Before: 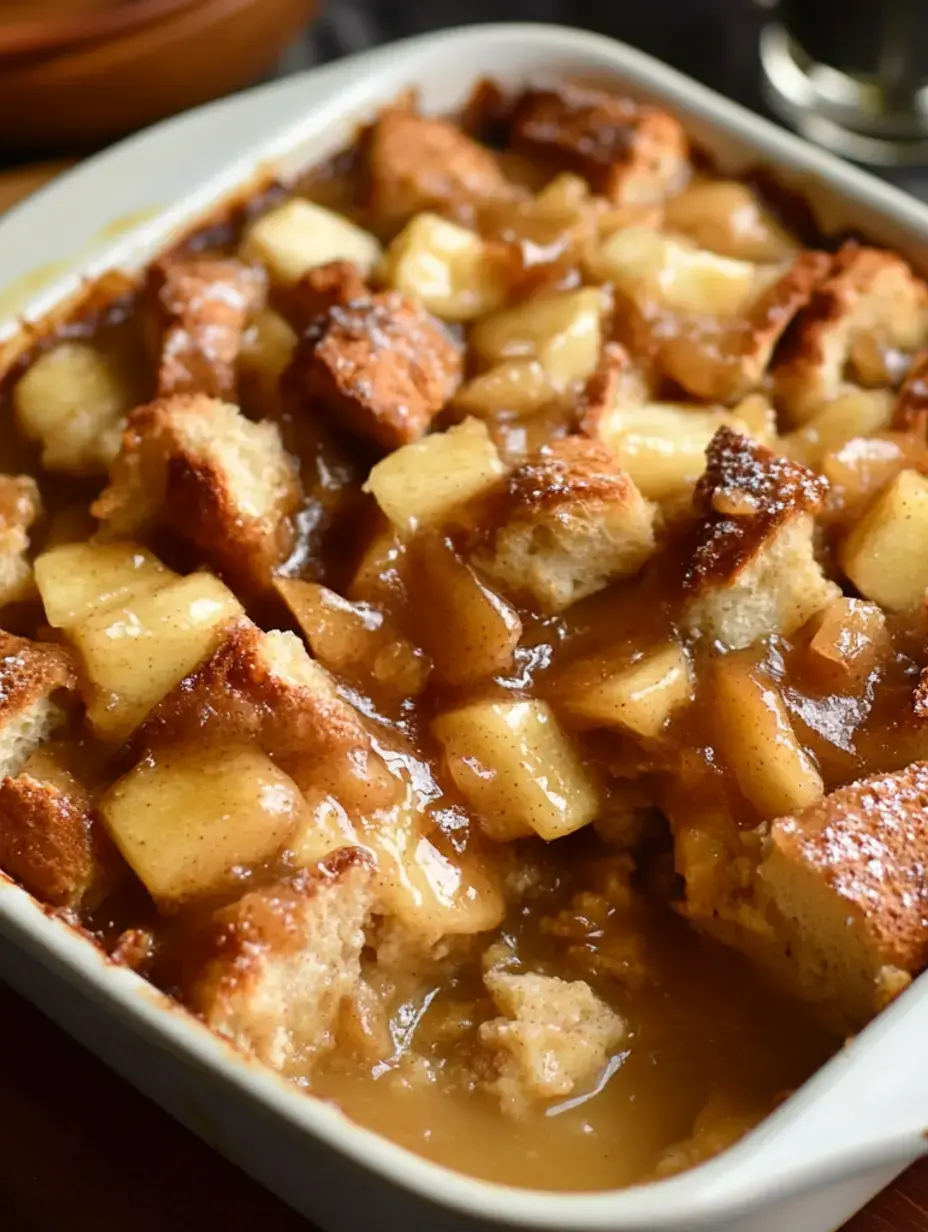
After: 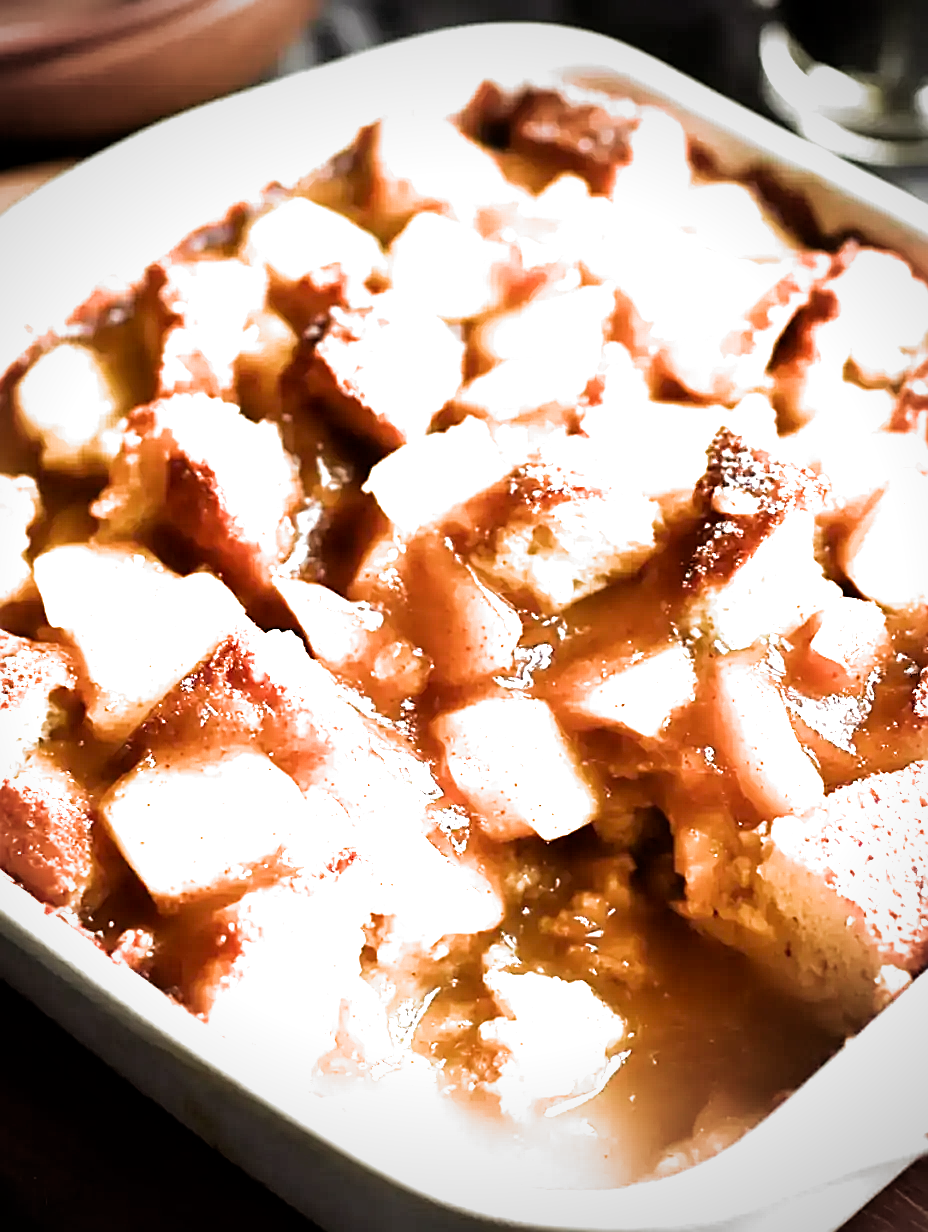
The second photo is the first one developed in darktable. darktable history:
sharpen: on, module defaults
filmic rgb: black relative exposure -8.2 EV, white relative exposure 2.2 EV, threshold 3 EV, hardness 7.11, latitude 75%, contrast 1.325, highlights saturation mix -2%, shadows ↔ highlights balance 30%, preserve chrominance RGB euclidean norm, color science v5 (2021), contrast in shadows safe, contrast in highlights safe, enable highlight reconstruction true
exposure: black level correction 0.001, exposure 1.84 EV, compensate highlight preservation false
vignetting: fall-off start 71.74%
